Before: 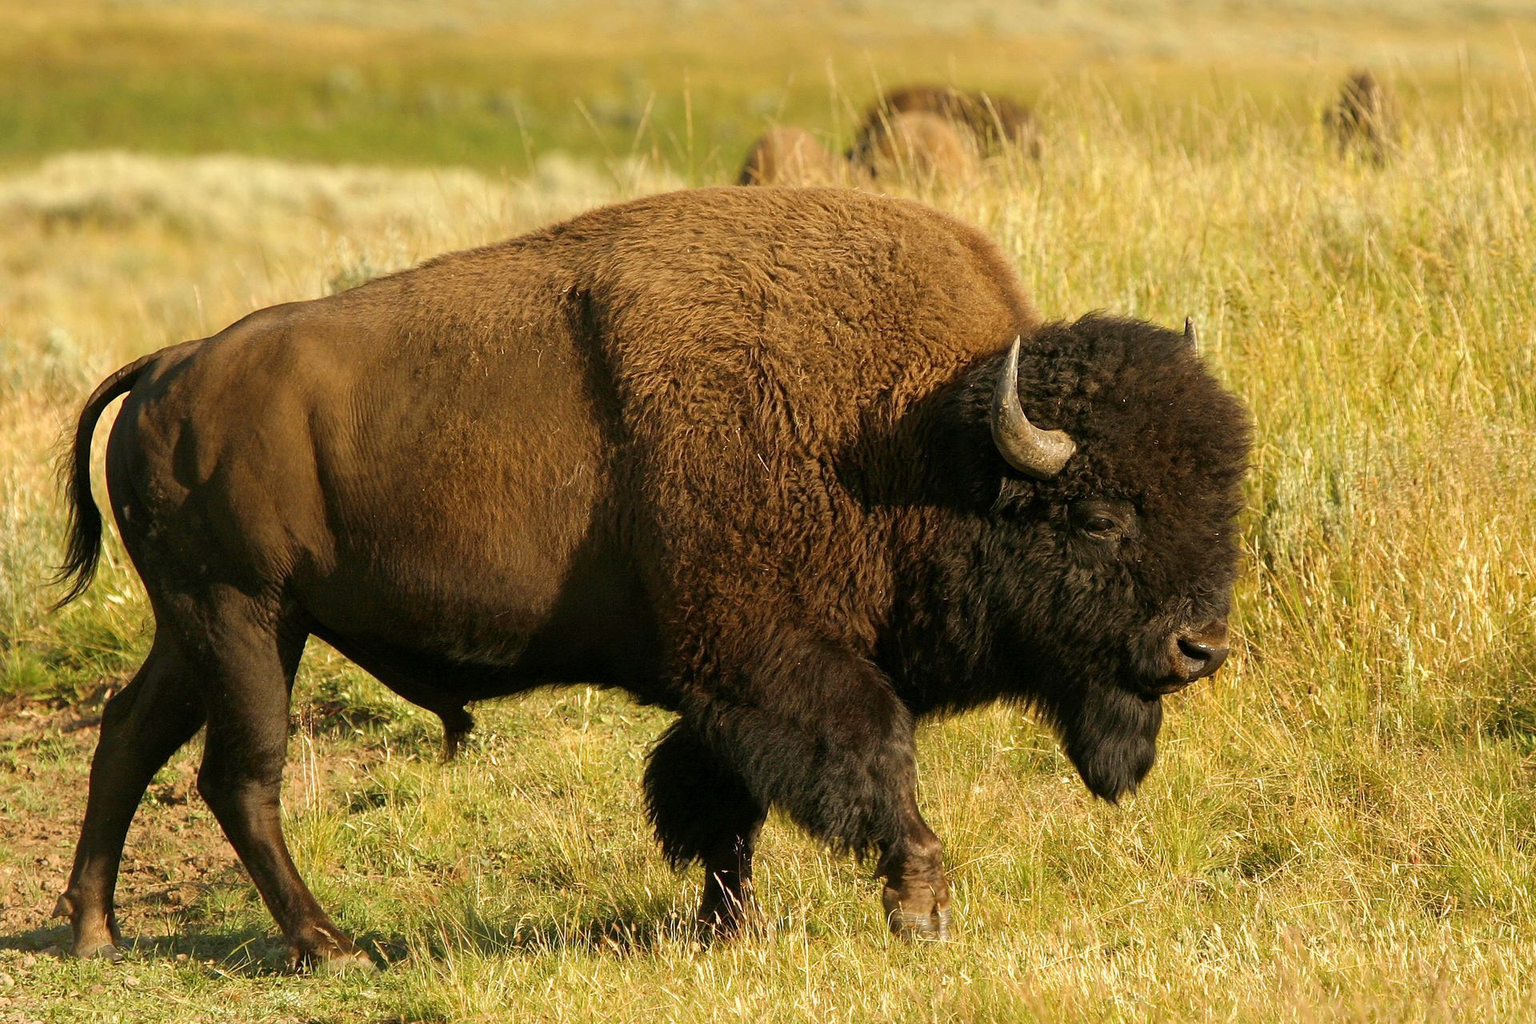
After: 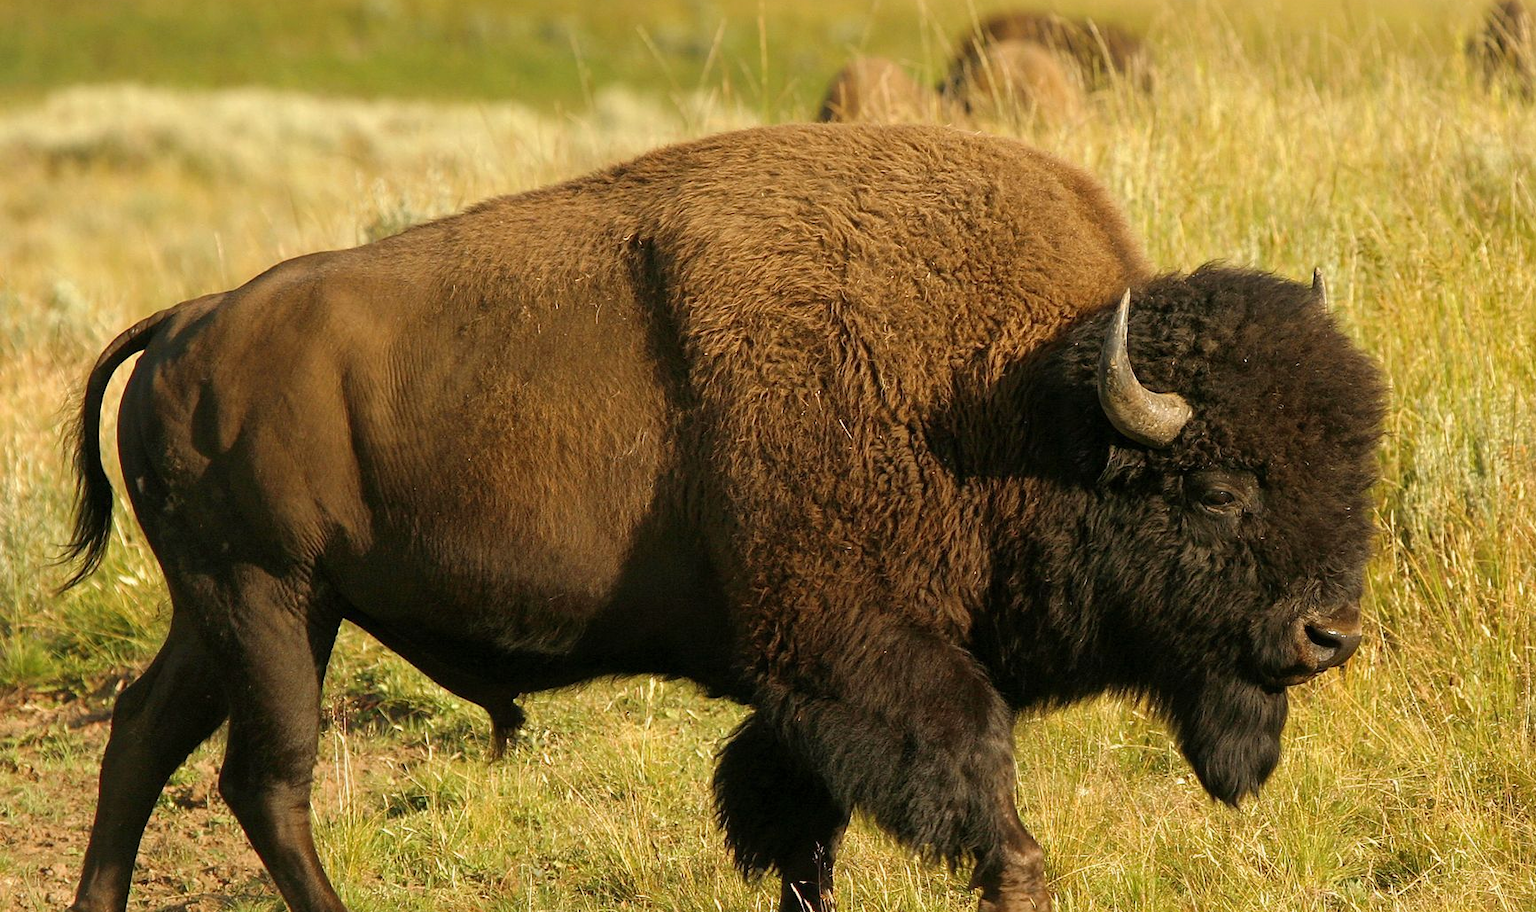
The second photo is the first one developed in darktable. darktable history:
shadows and highlights: shadows 25.32, highlights -25.63
crop: top 7.42%, right 9.705%, bottom 12.063%
